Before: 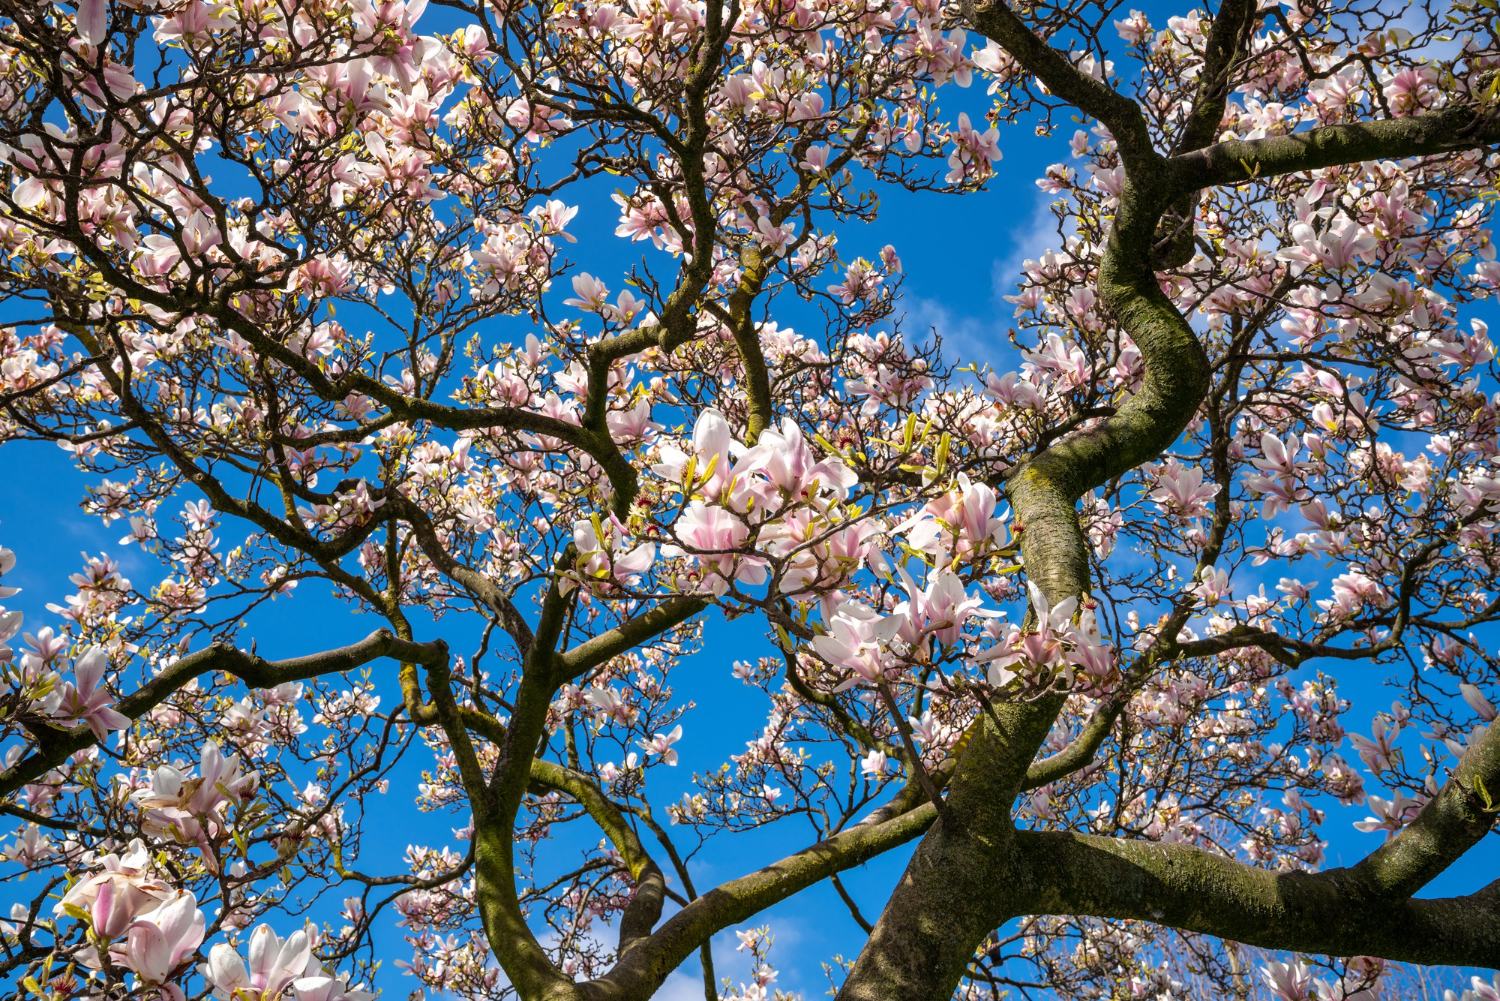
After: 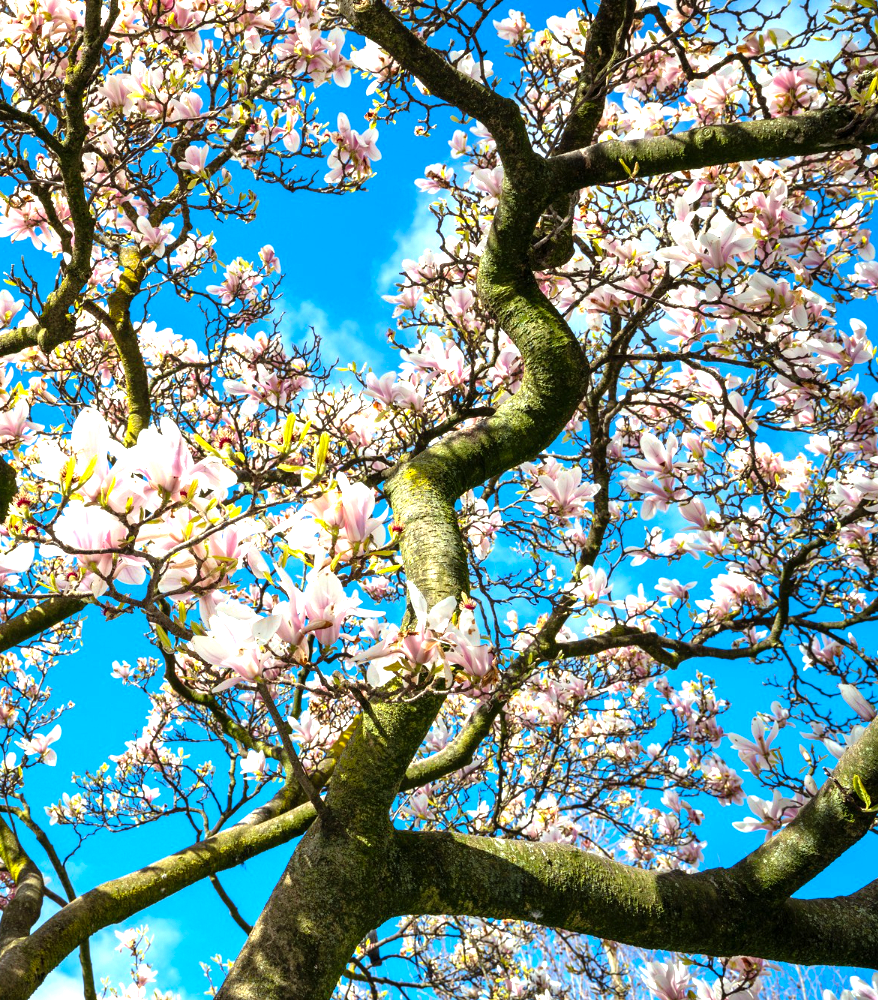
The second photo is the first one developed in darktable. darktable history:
color correction: highlights a* -8, highlights b* 3.1
crop: left 41.402%
levels: levels [0, 0.352, 0.703]
